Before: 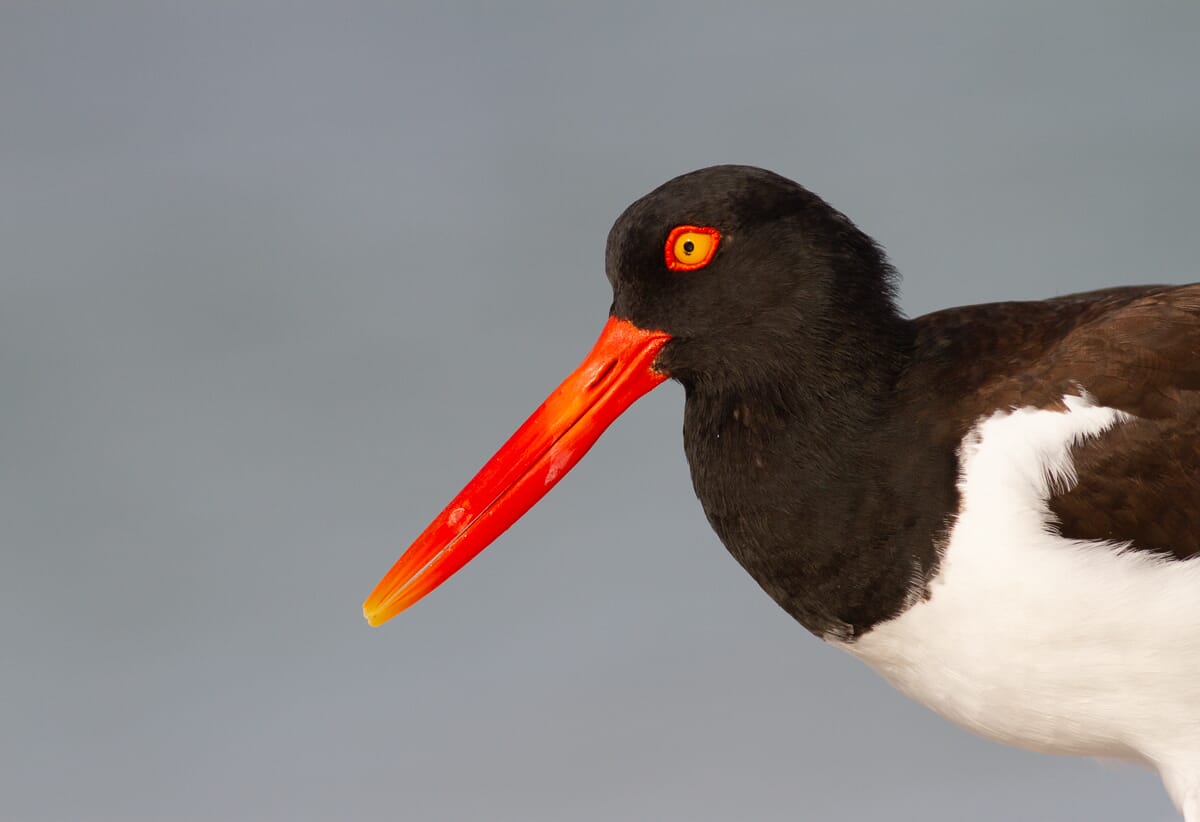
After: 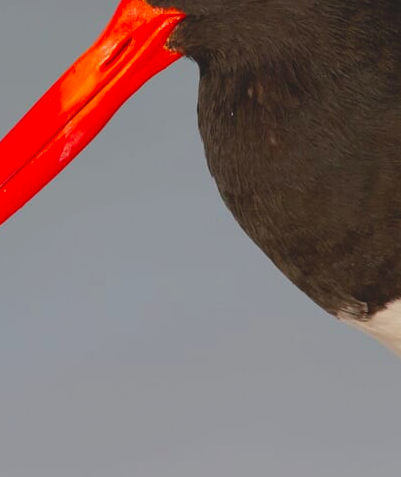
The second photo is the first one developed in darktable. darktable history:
contrast brightness saturation: contrast -0.198, saturation 0.19
crop: left 40.515%, top 39.29%, right 26.012%, bottom 2.632%
